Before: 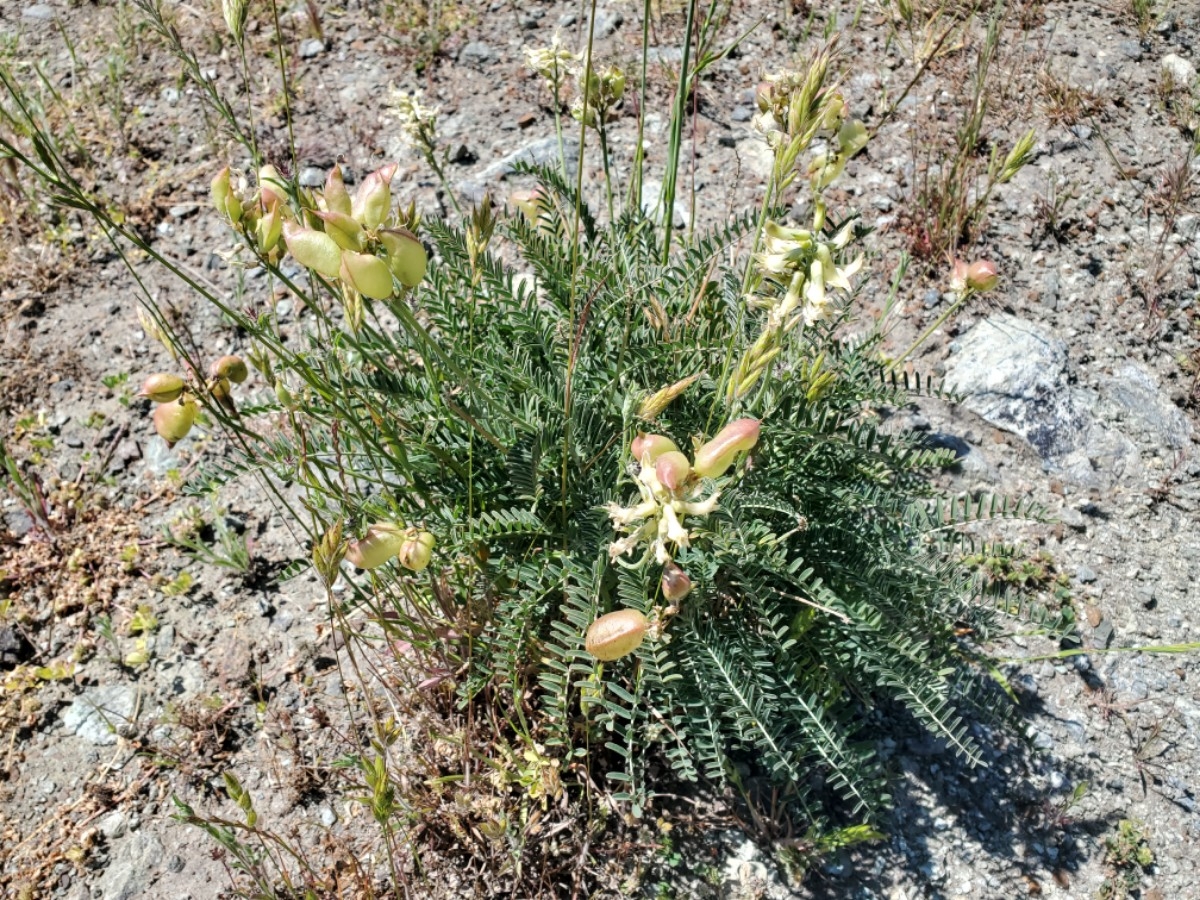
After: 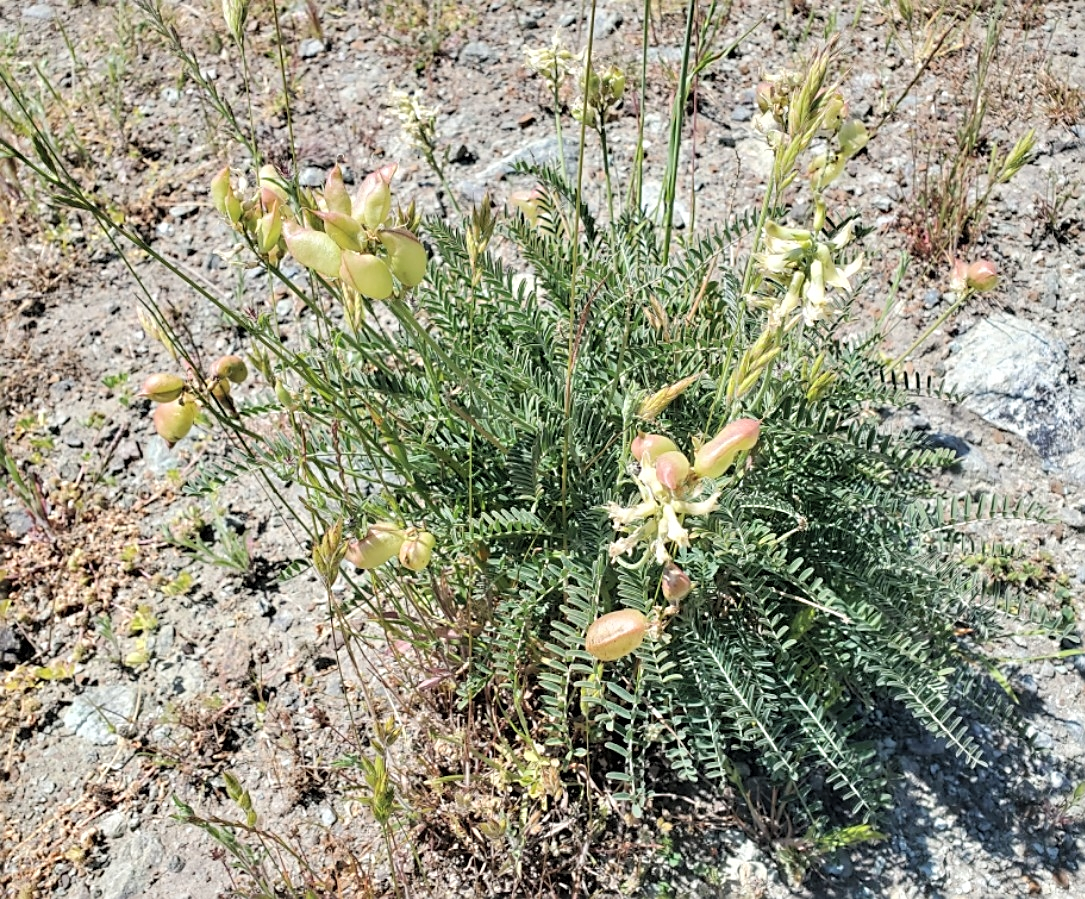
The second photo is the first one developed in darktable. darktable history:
sharpen: on, module defaults
crop: right 9.505%, bottom 0.029%
contrast brightness saturation: brightness 0.154
